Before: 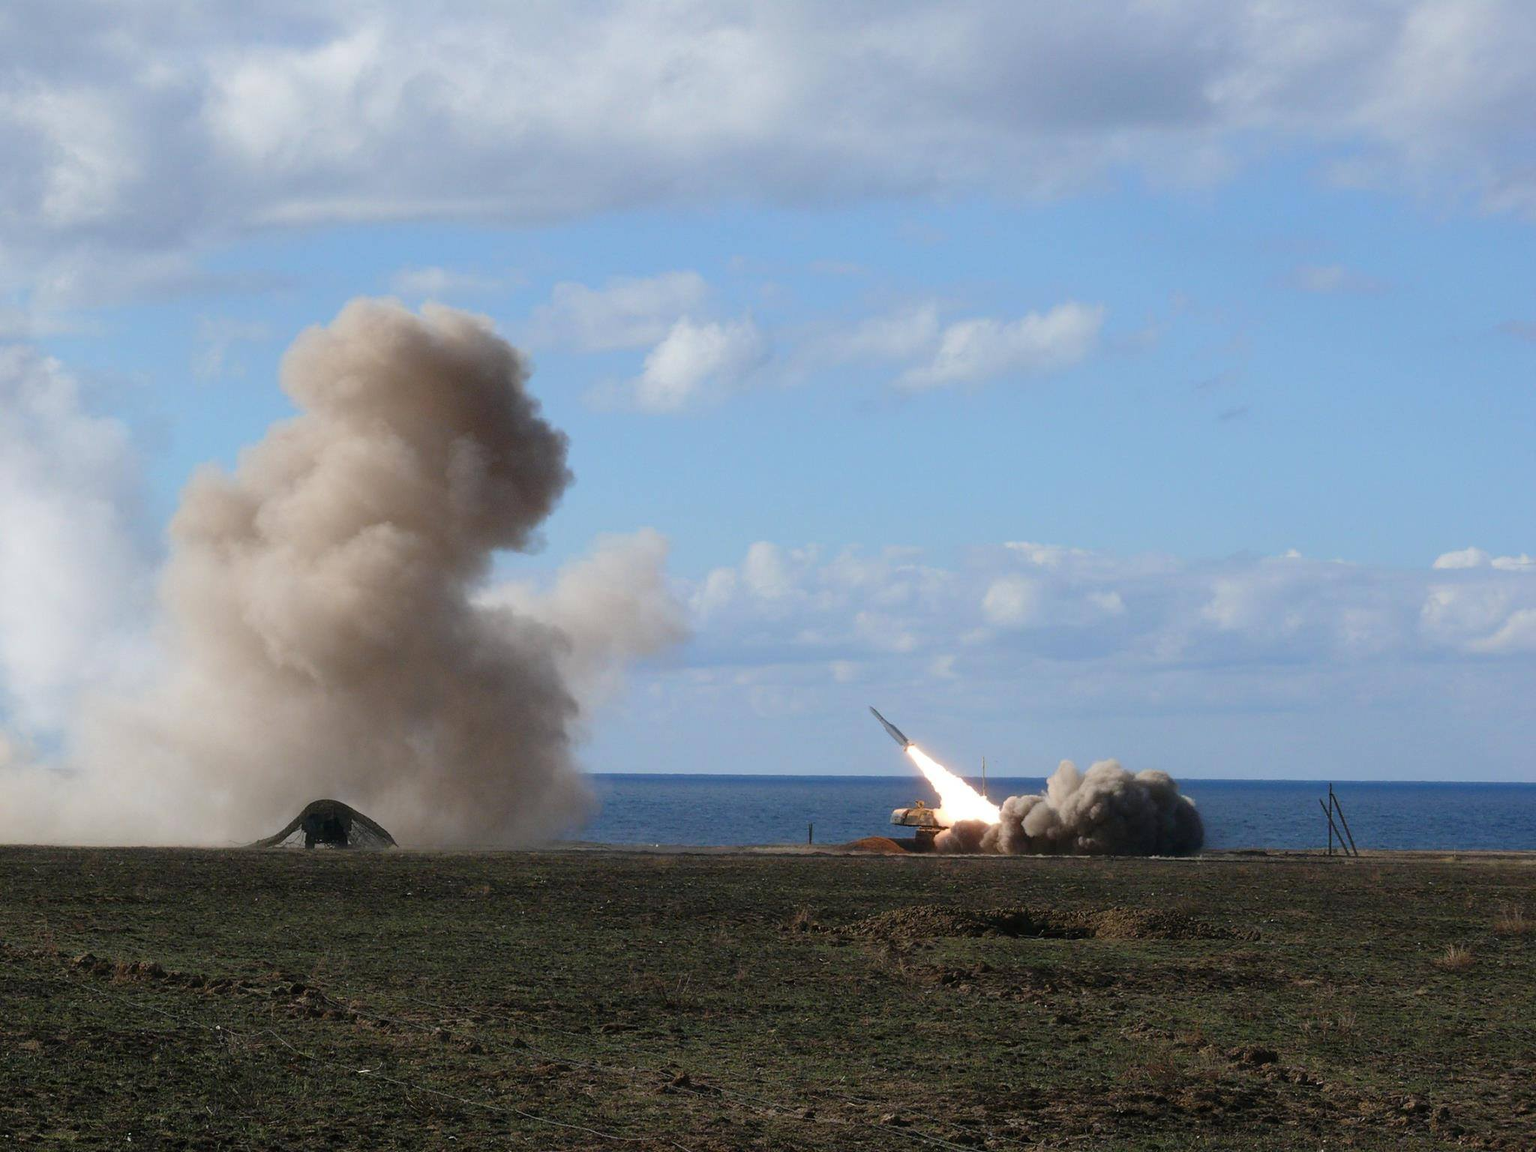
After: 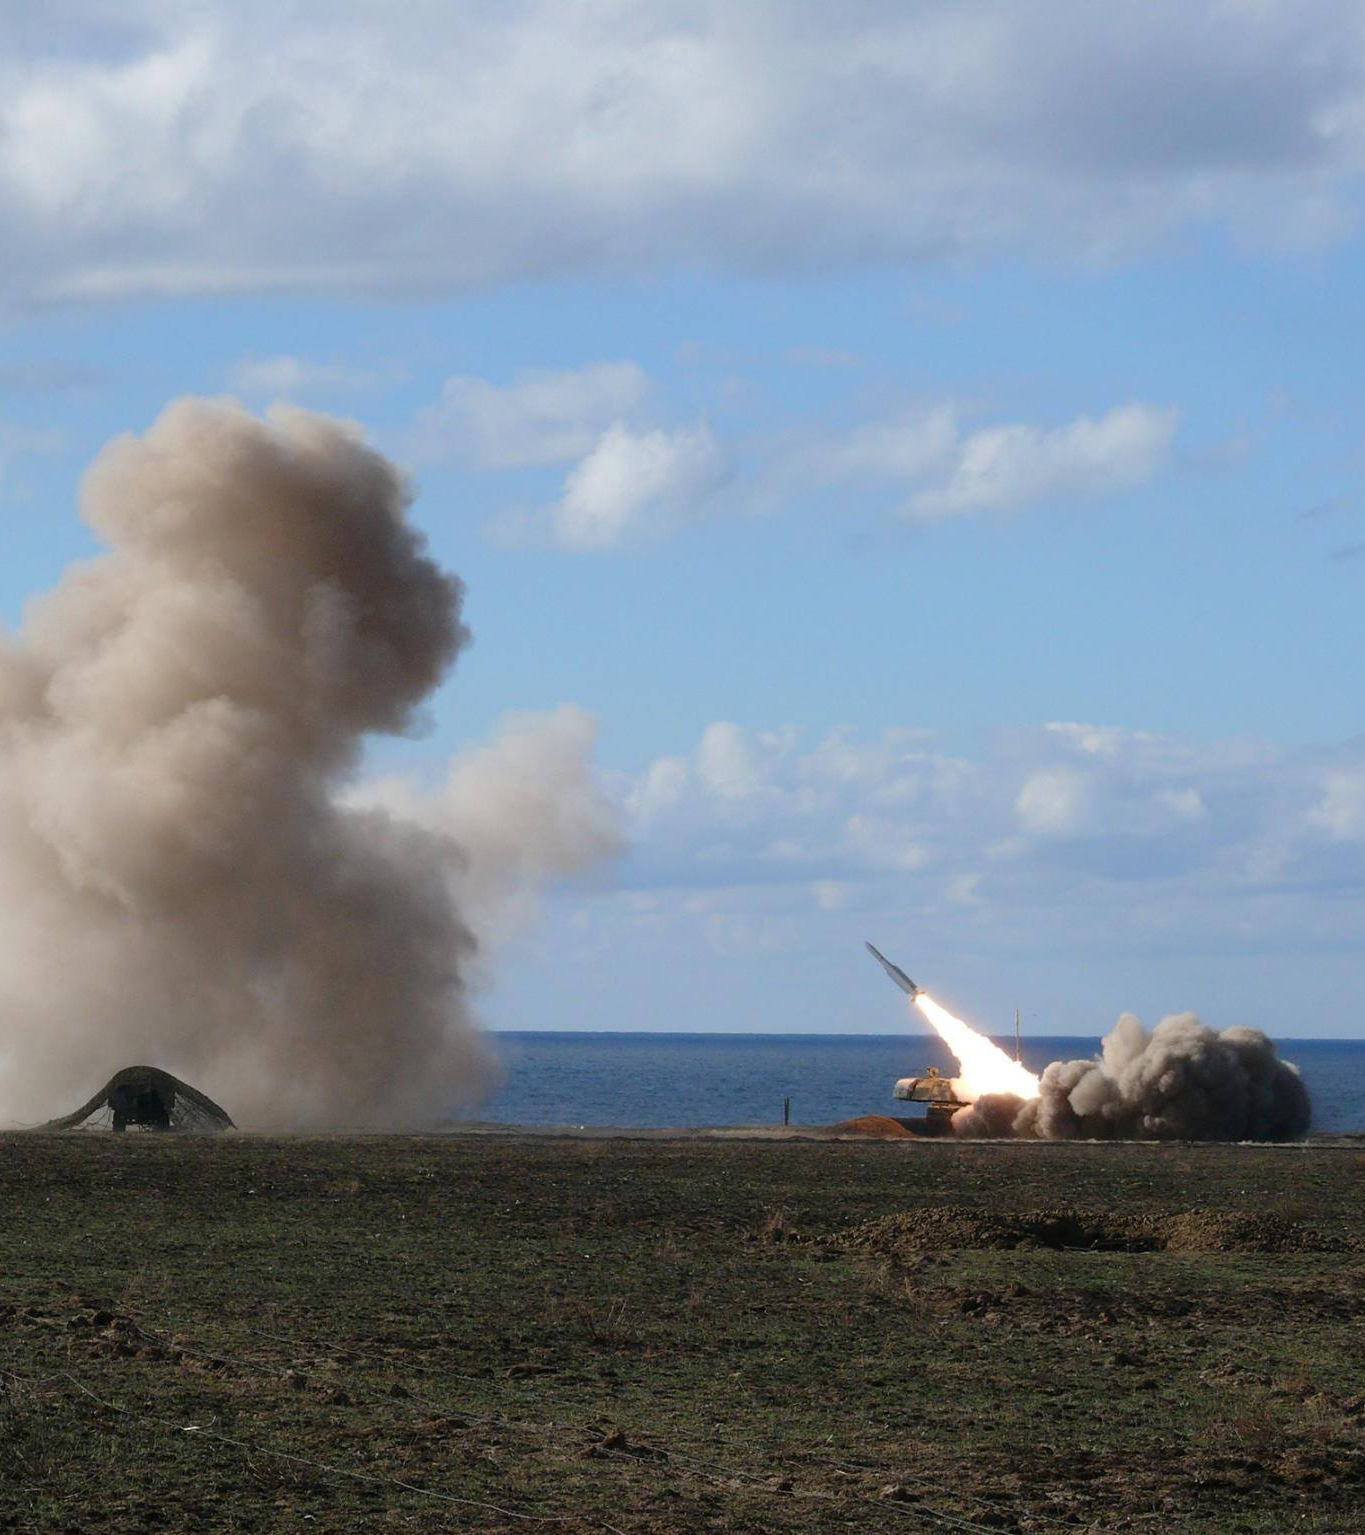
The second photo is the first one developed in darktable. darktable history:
crop and rotate: left 14.367%, right 18.948%
